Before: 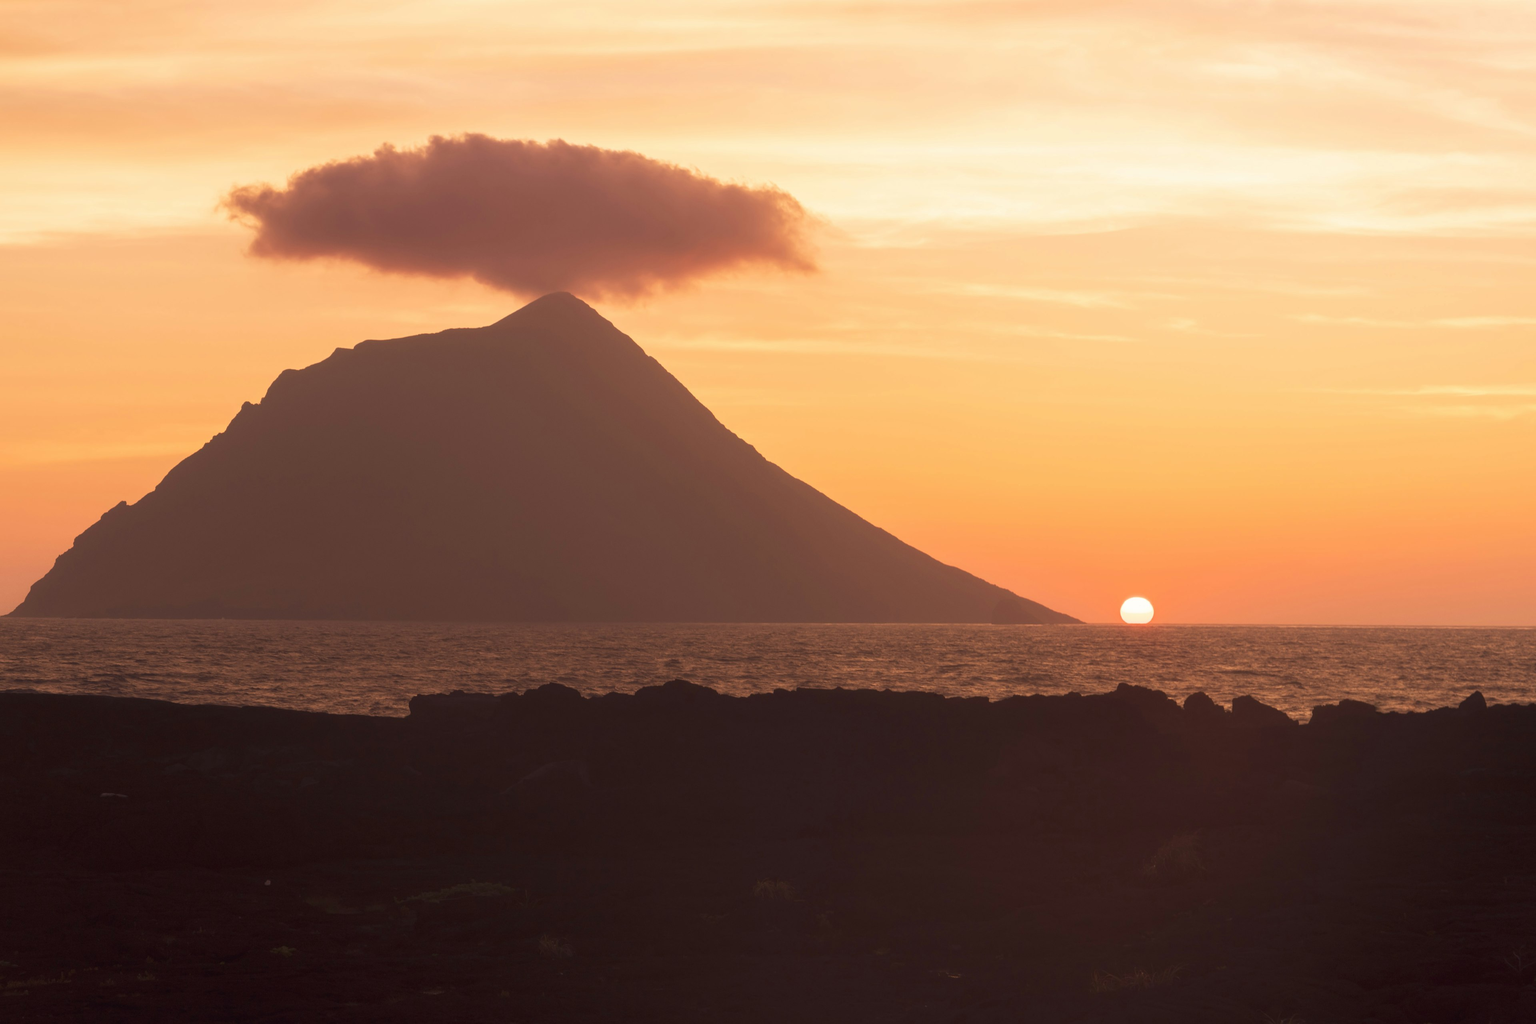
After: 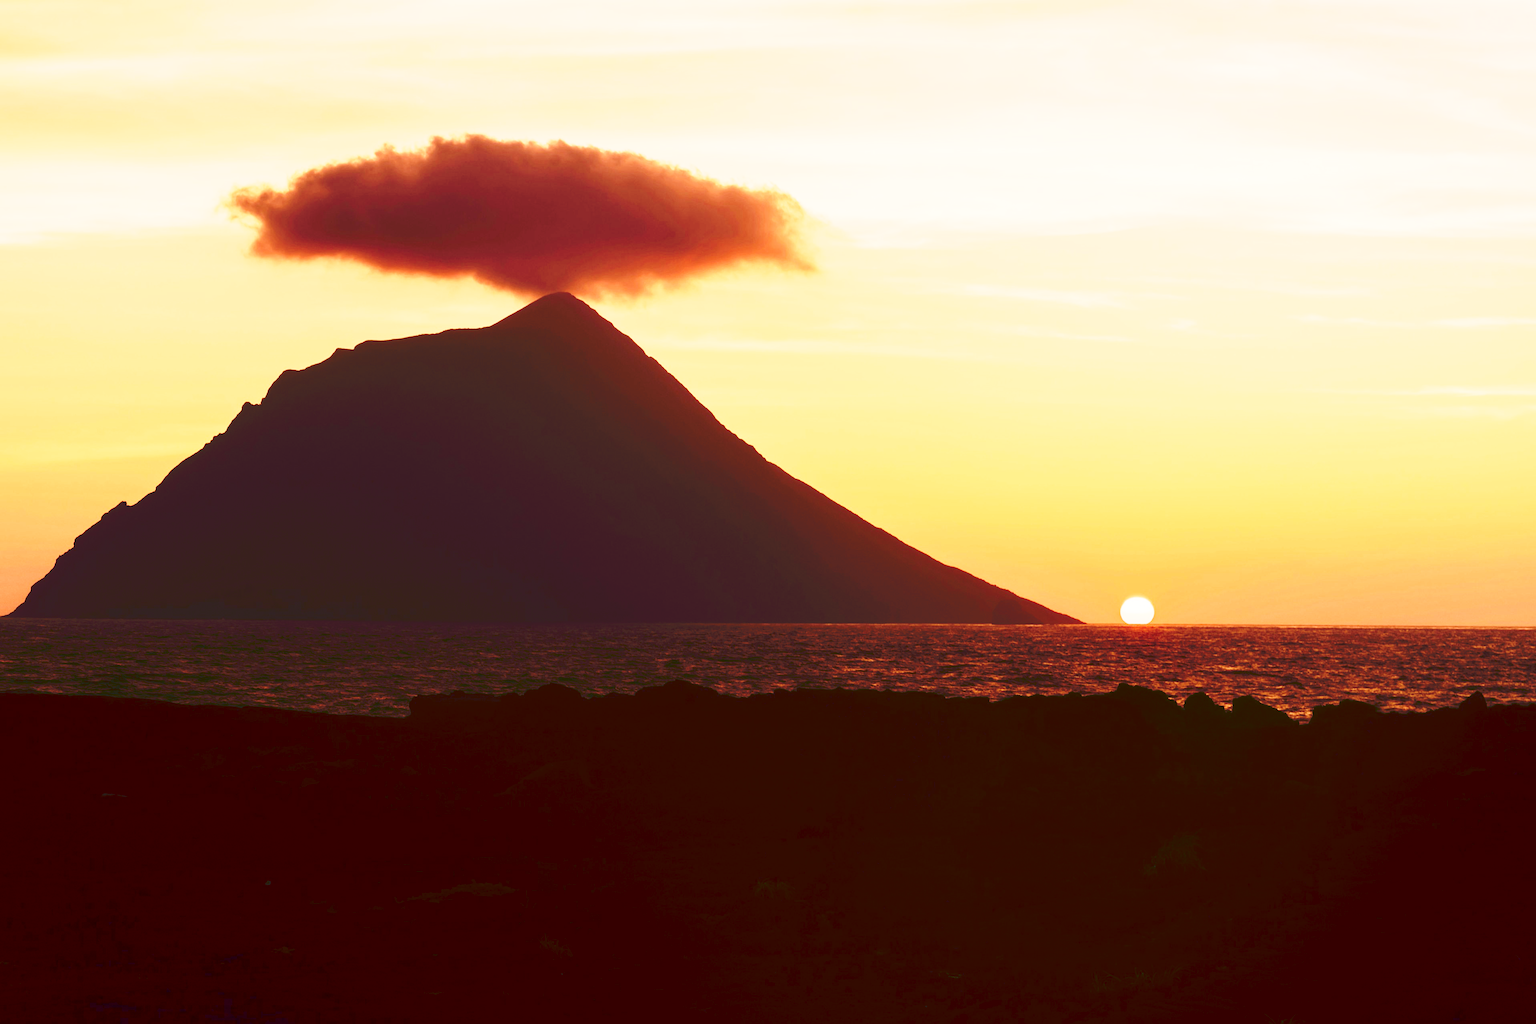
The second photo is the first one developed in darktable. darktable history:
contrast brightness saturation: contrast 0.24, brightness -0.24, saturation 0.14
tone curve: curves: ch0 [(0, 0) (0.003, 0.037) (0.011, 0.061) (0.025, 0.104) (0.044, 0.145) (0.069, 0.145) (0.1, 0.127) (0.136, 0.175) (0.177, 0.207) (0.224, 0.252) (0.277, 0.341) (0.335, 0.446) (0.399, 0.554) (0.468, 0.658) (0.543, 0.757) (0.623, 0.843) (0.709, 0.919) (0.801, 0.958) (0.898, 0.975) (1, 1)], preserve colors none
